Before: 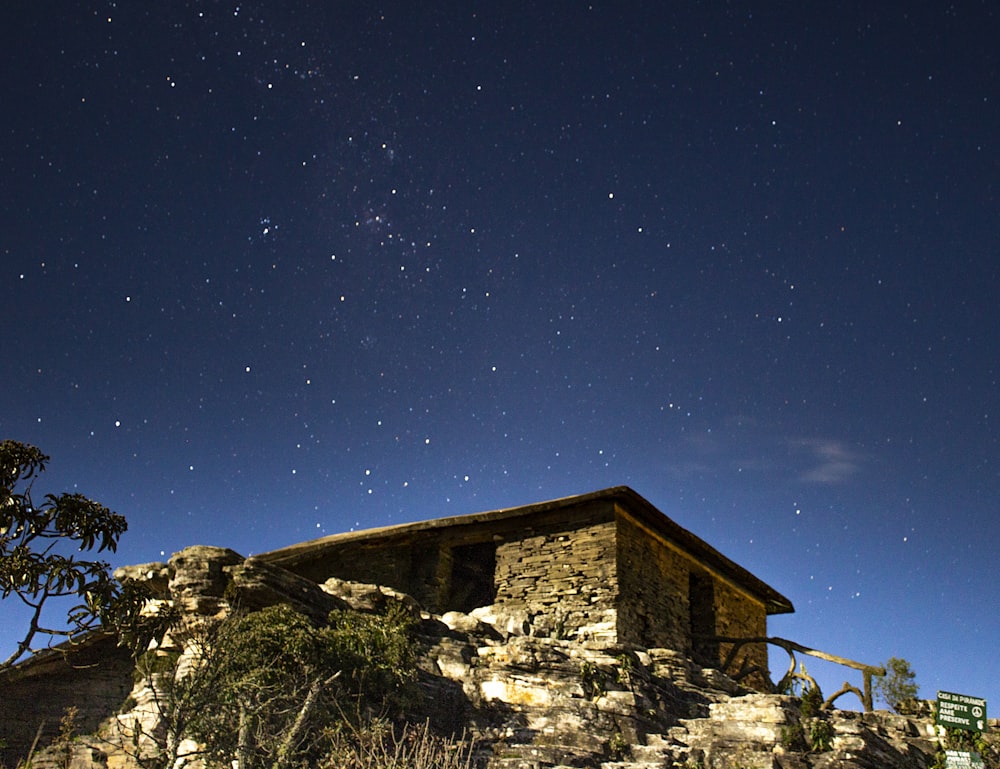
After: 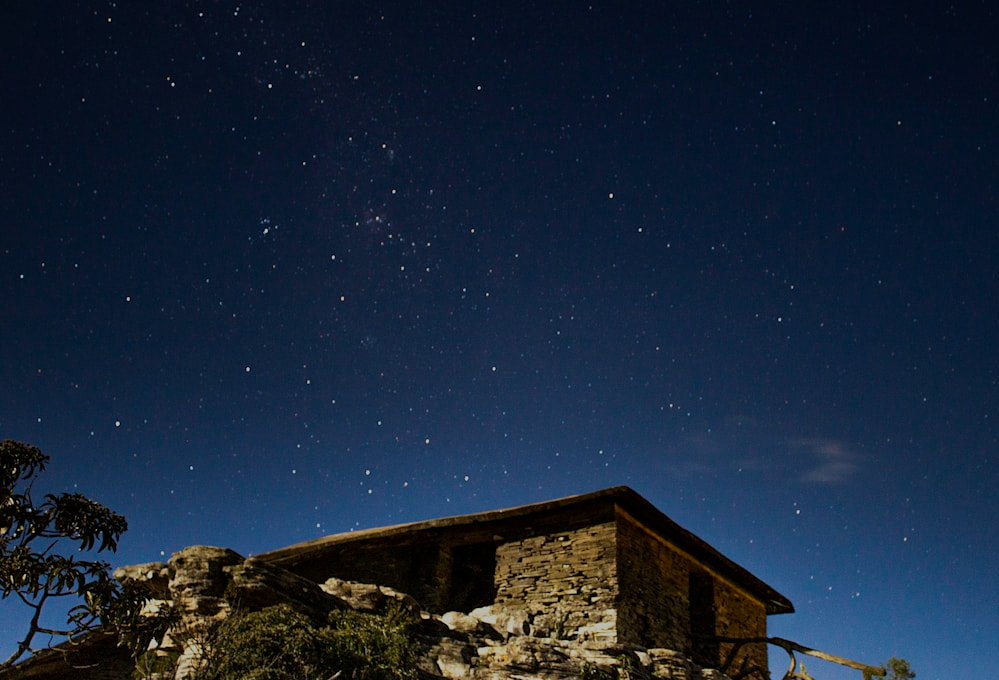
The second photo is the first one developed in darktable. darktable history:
exposure: exposure -1 EV, compensate highlight preservation false
crop and rotate: top 0%, bottom 11.49%
